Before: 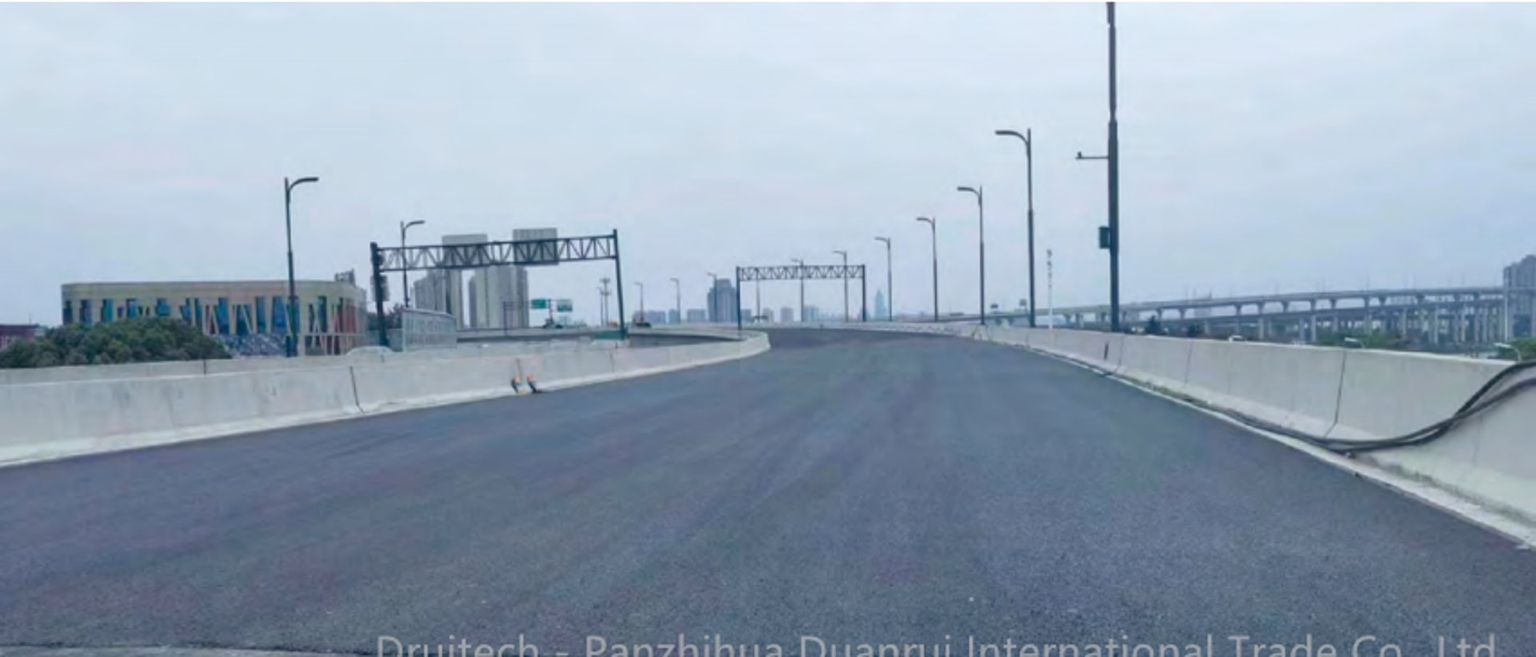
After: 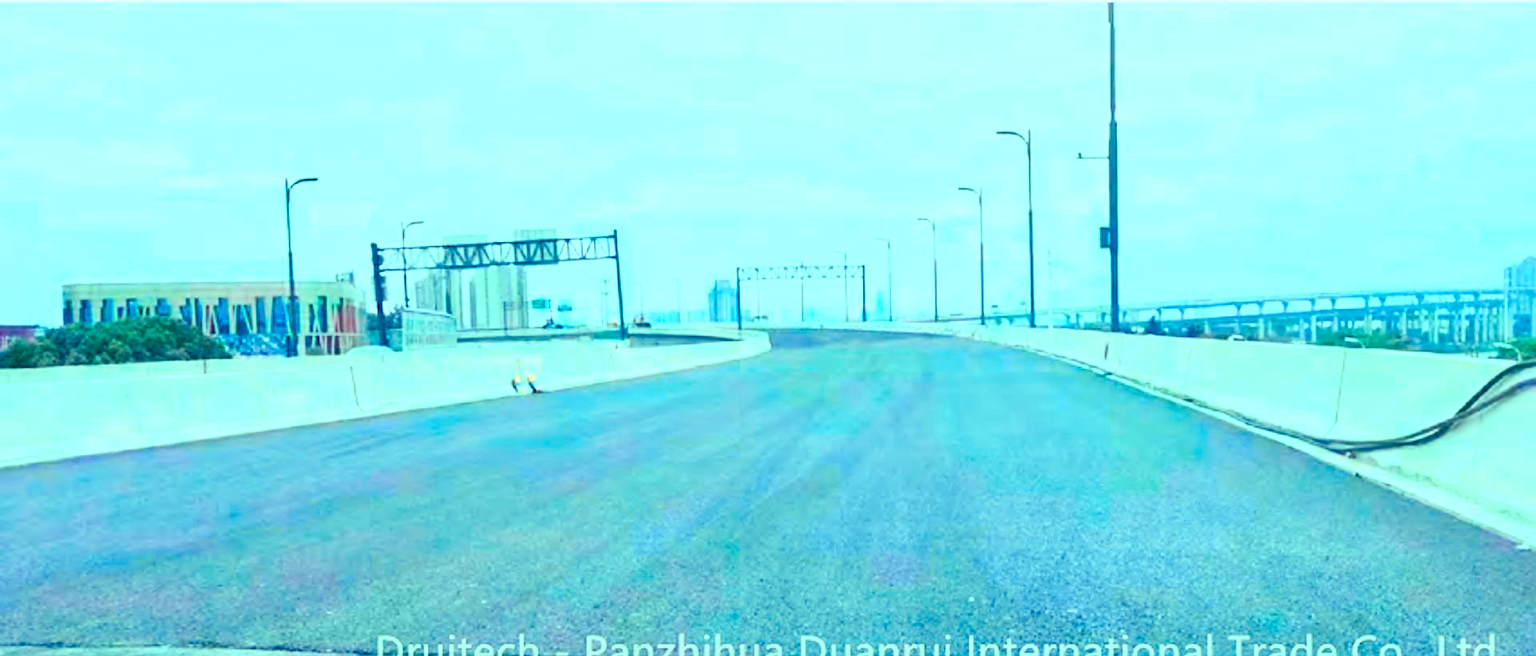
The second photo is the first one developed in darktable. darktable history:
exposure: black level correction 0, exposure 1.103 EV, compensate highlight preservation false
tone curve: curves: ch0 [(0, 0) (0.051, 0.03) (0.096, 0.071) (0.243, 0.246) (0.461, 0.515) (0.605, 0.692) (0.761, 0.85) (0.881, 0.933) (1, 0.984)]; ch1 [(0, 0) (0.1, 0.038) (0.318, 0.243) (0.431, 0.384) (0.488, 0.475) (0.499, 0.499) (0.534, 0.546) (0.567, 0.592) (0.601, 0.632) (0.734, 0.809) (1, 1)]; ch2 [(0, 0) (0.297, 0.257) (0.414, 0.379) (0.453, 0.45) (0.479, 0.483) (0.504, 0.499) (0.52, 0.519) (0.541, 0.554) (0.614, 0.652) (0.817, 0.874) (1, 1)], color space Lab, independent channels, preserve colors none
sharpen: on, module defaults
contrast equalizer: octaves 7, y [[0.5 ×6], [0.5 ×6], [0.5, 0.5, 0.501, 0.545, 0.707, 0.863], [0 ×6], [0 ×6]], mix -0.198
color balance rgb: highlights gain › luminance 15.418%, highlights gain › chroma 6.92%, highlights gain › hue 128.75°, perceptual saturation grading › global saturation 20%, perceptual saturation grading › highlights -25.623%, perceptual saturation grading › shadows 49.657%, global vibrance 20%
